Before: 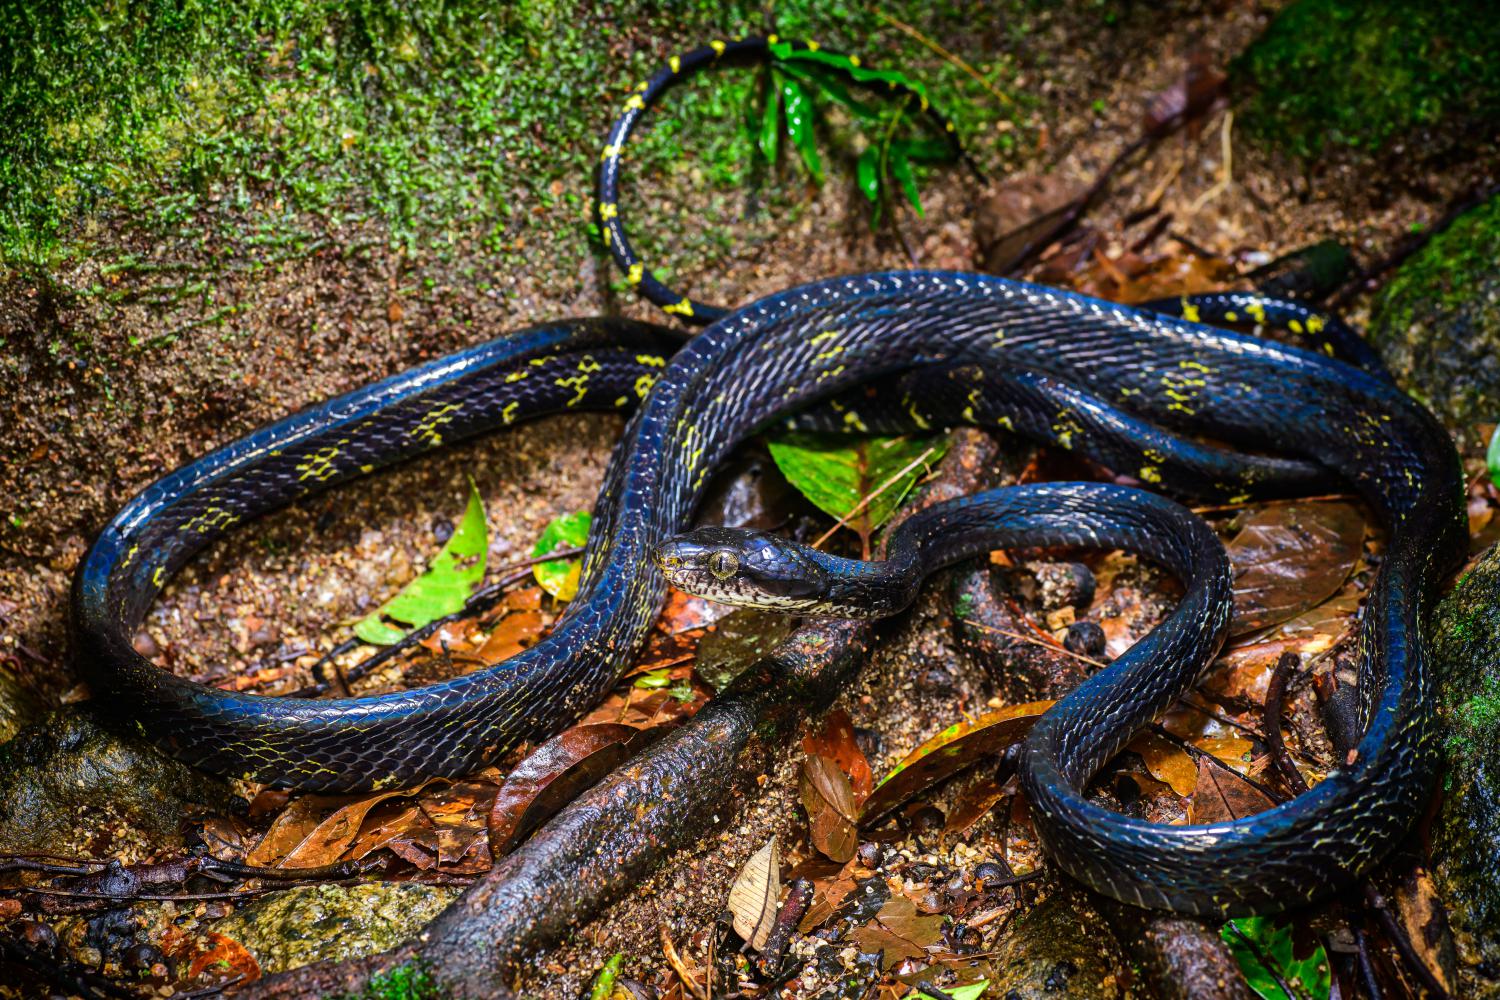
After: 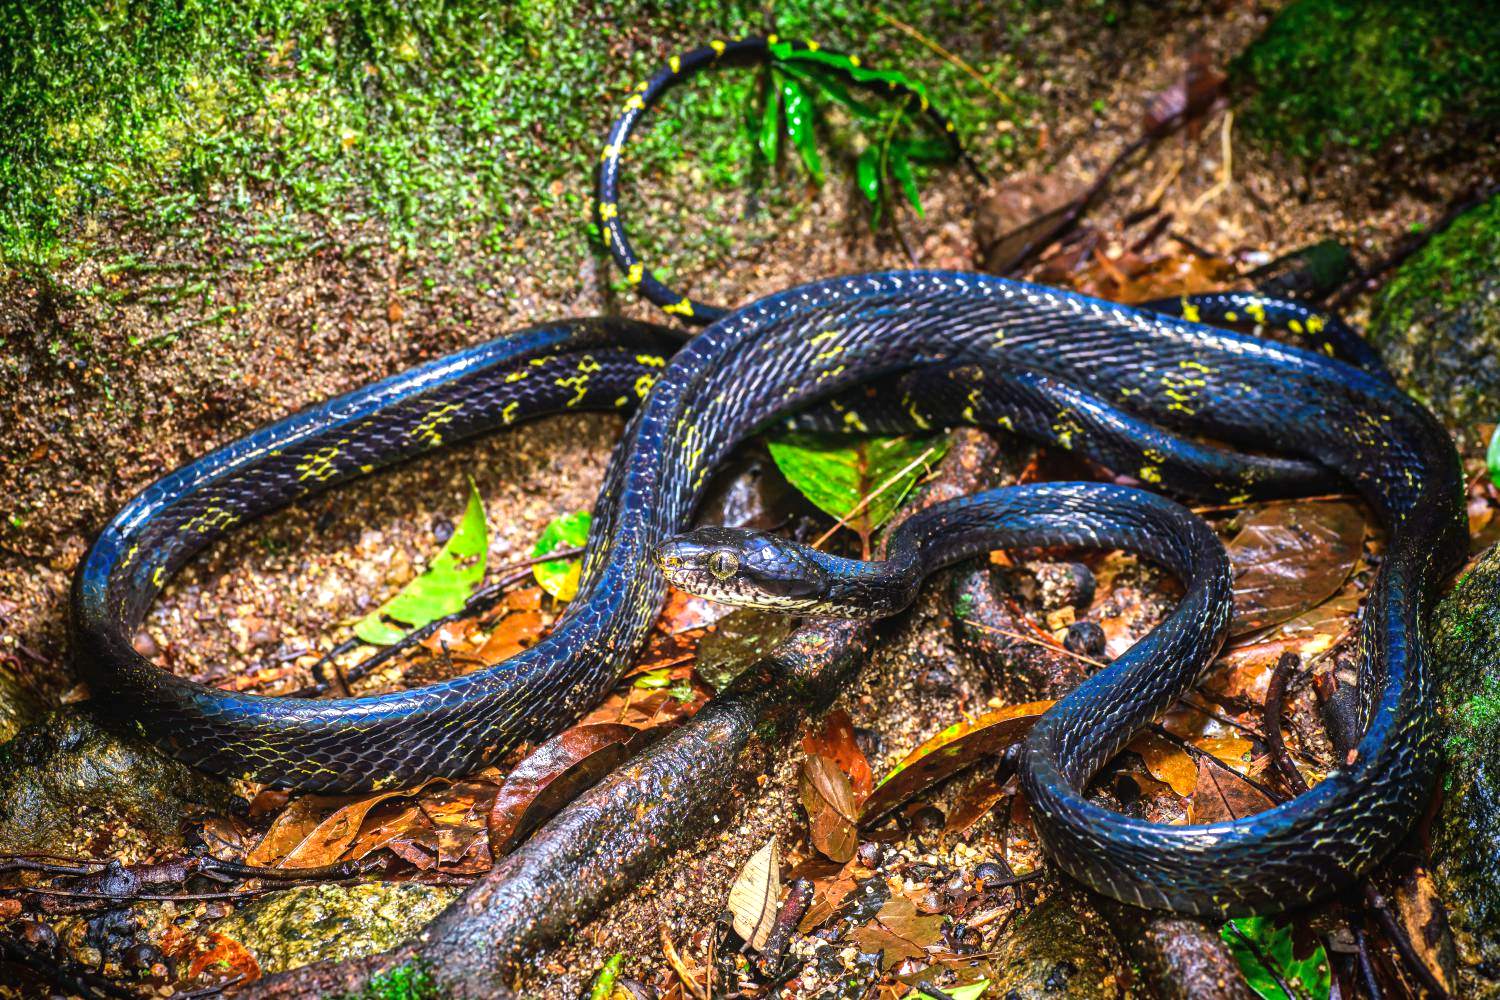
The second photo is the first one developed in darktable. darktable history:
local contrast: detail 109%
exposure: black level correction 0, exposure 0.703 EV, compensate highlight preservation false
